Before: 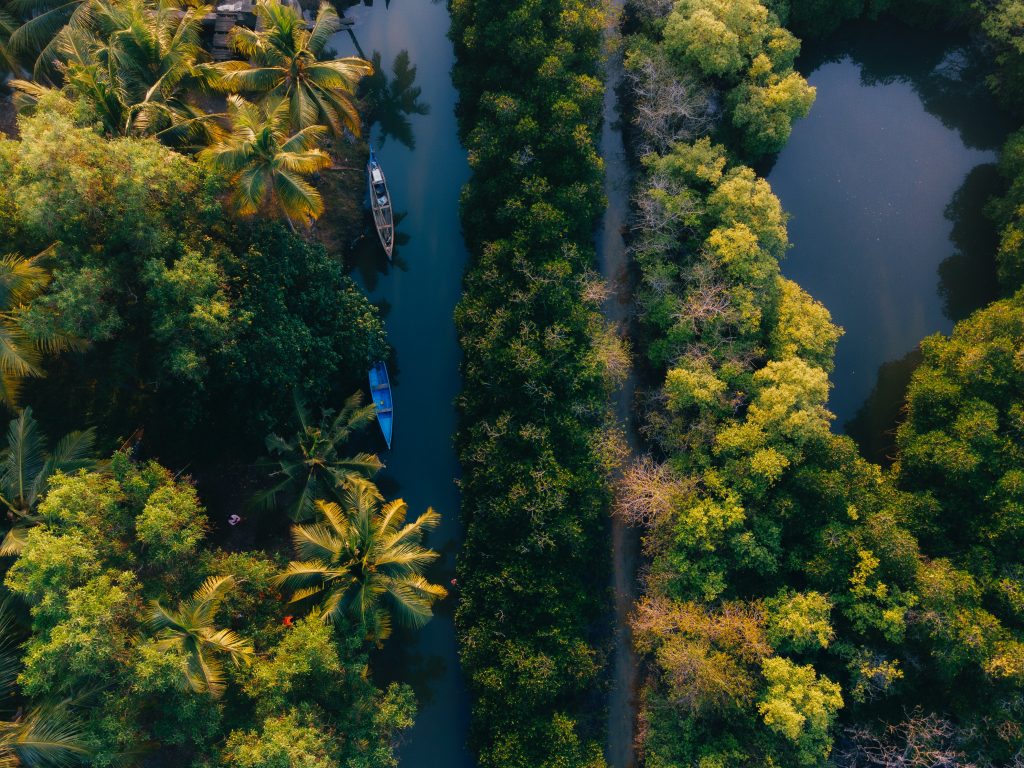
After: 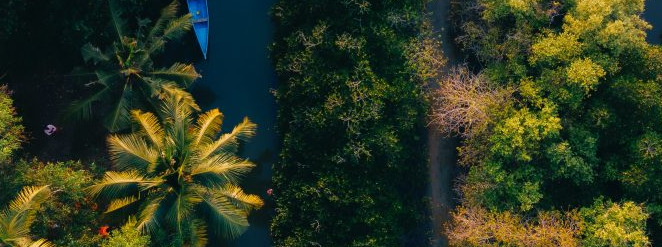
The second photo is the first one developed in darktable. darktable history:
crop: left 17.99%, top 50.899%, right 17.276%, bottom 16.849%
